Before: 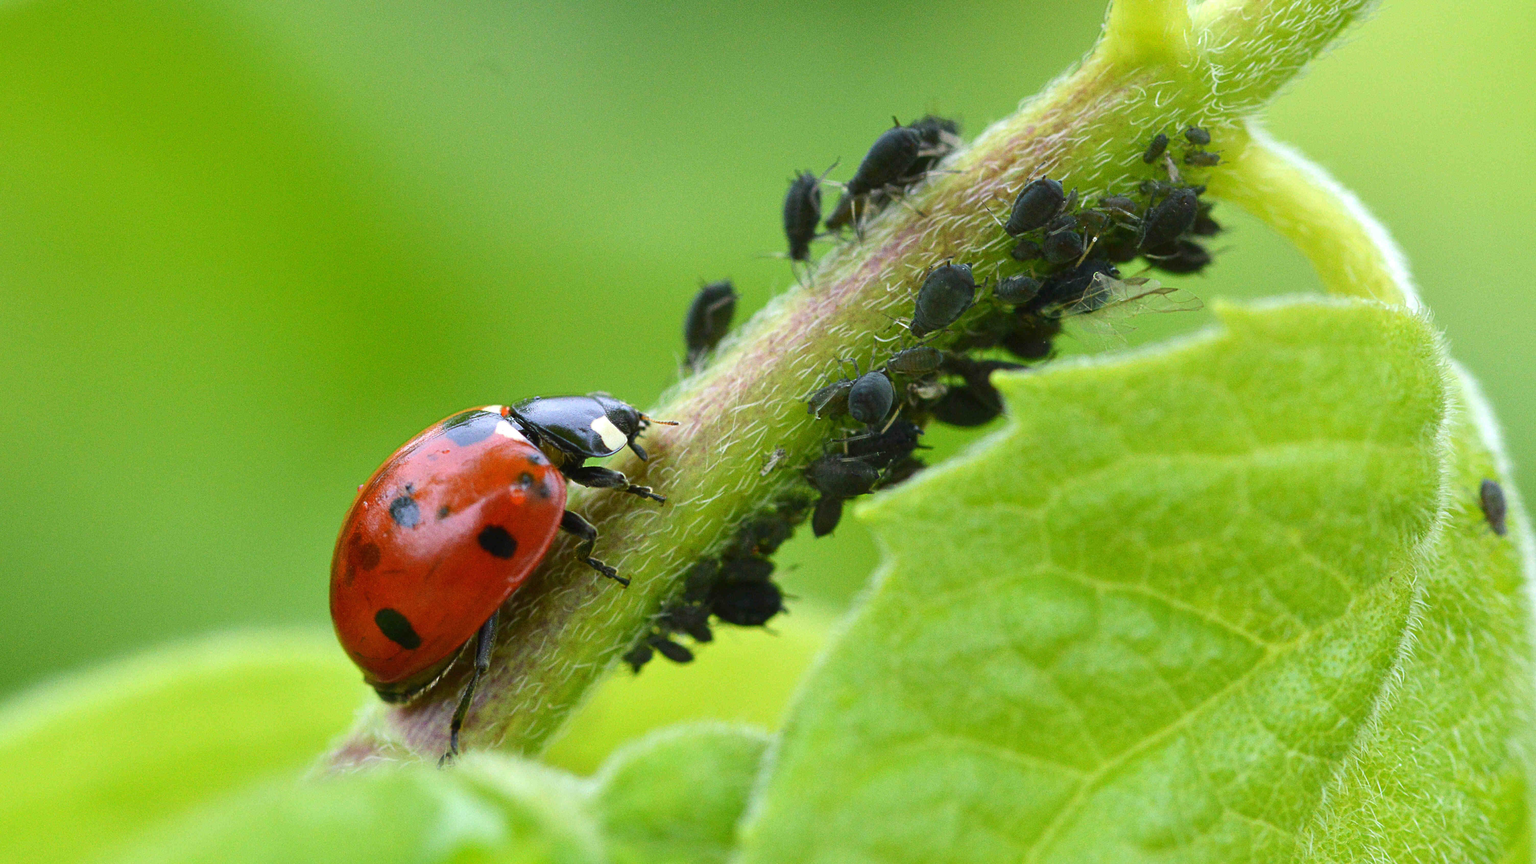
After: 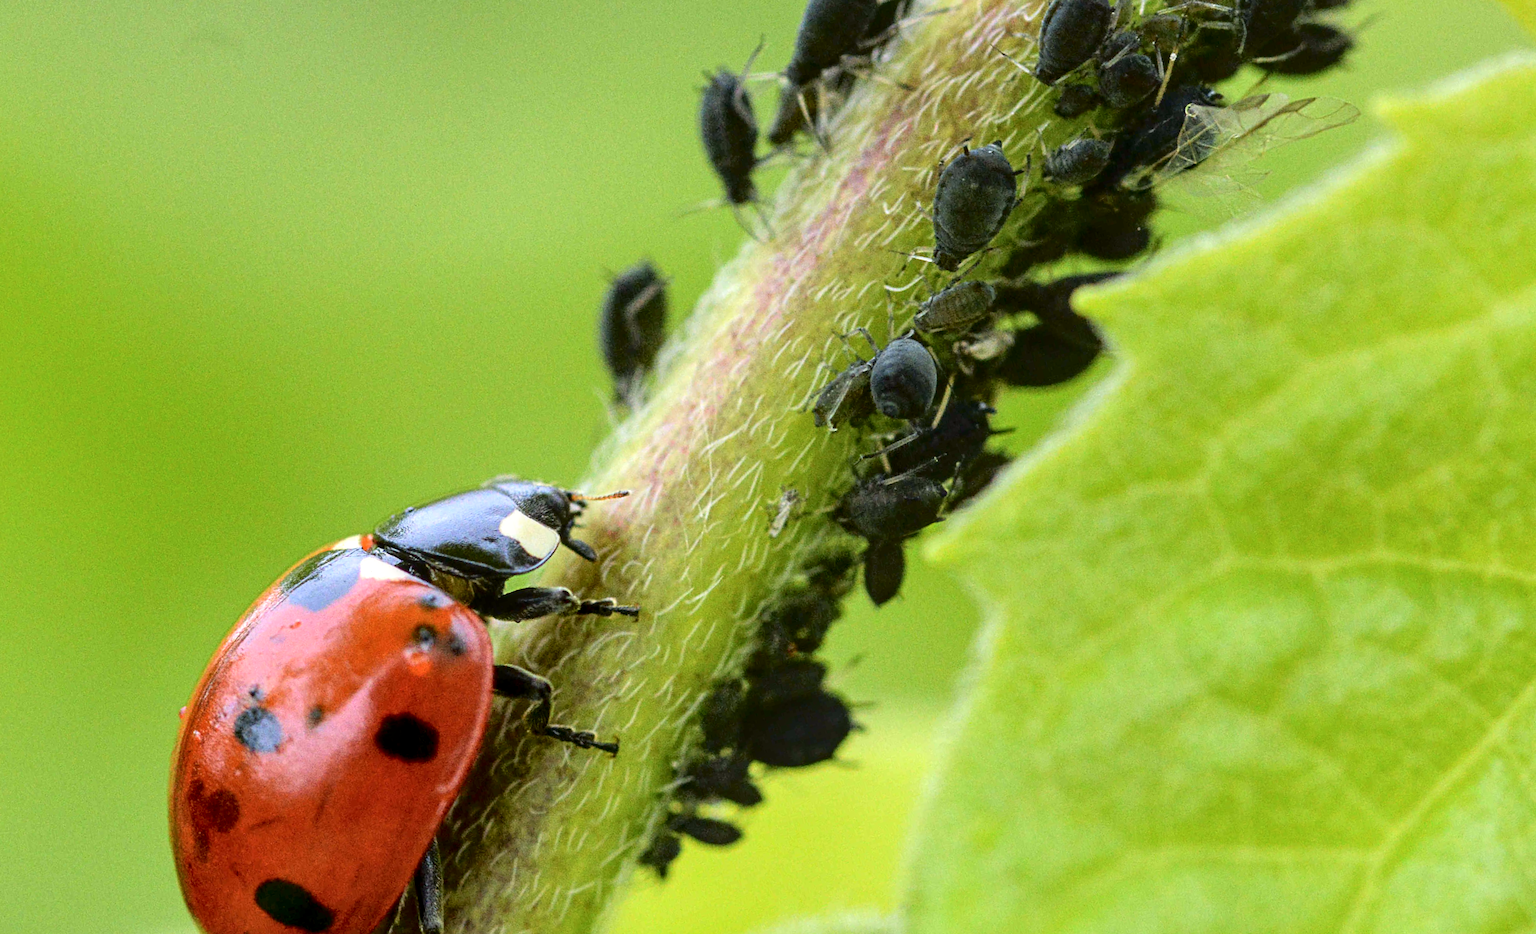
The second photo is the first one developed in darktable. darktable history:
rotate and perspective: rotation -14.8°, crop left 0.1, crop right 0.903, crop top 0.25, crop bottom 0.748
tone curve: curves: ch0 [(0, 0.01) (0.058, 0.039) (0.159, 0.117) (0.282, 0.327) (0.45, 0.534) (0.676, 0.751) (0.89, 0.919) (1, 1)]; ch1 [(0, 0) (0.094, 0.081) (0.285, 0.299) (0.385, 0.403) (0.447, 0.455) (0.495, 0.496) (0.544, 0.552) (0.589, 0.612) (0.722, 0.728) (1, 1)]; ch2 [(0, 0) (0.257, 0.217) (0.43, 0.421) (0.498, 0.507) (0.531, 0.544) (0.56, 0.579) (0.625, 0.642) (1, 1)], color space Lab, independent channels, preserve colors none
local contrast: on, module defaults
crop: left 13.443%, right 13.31%
